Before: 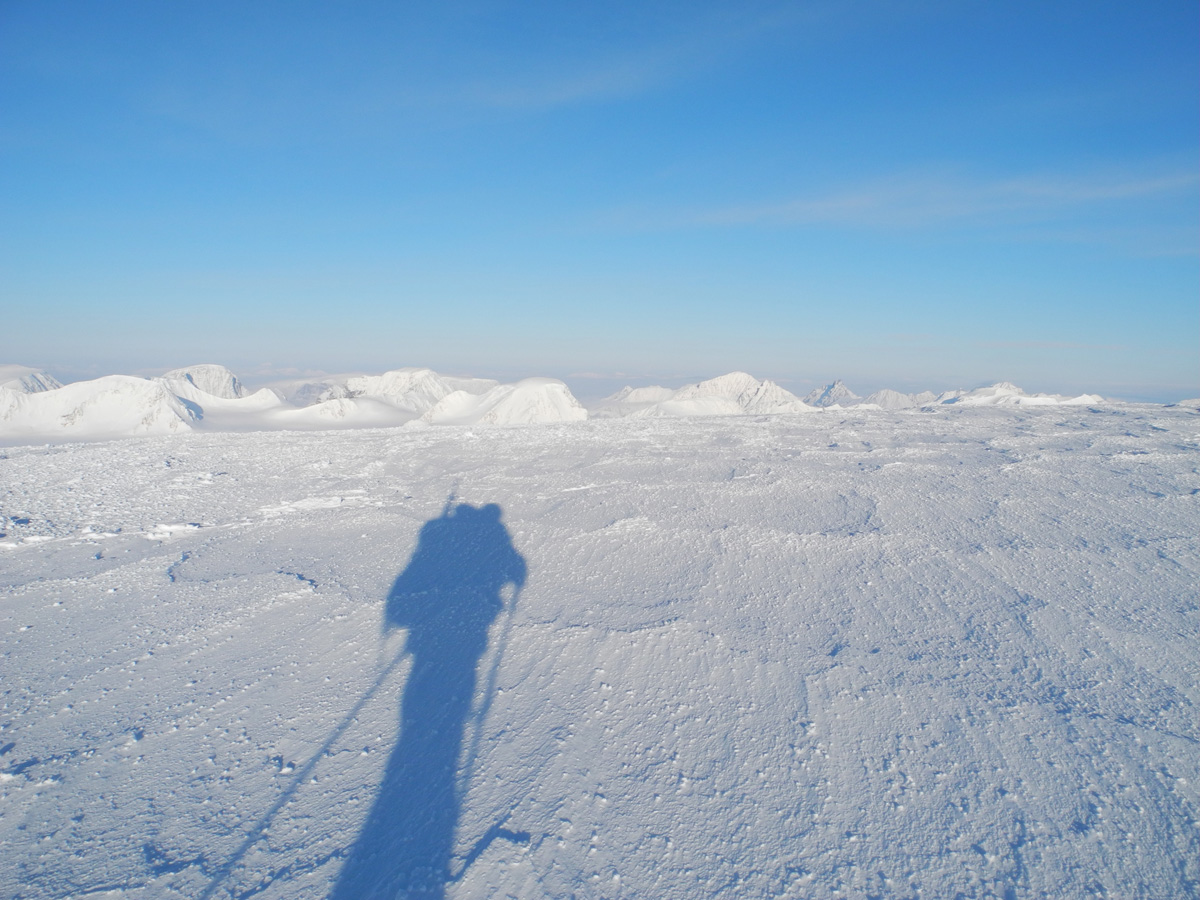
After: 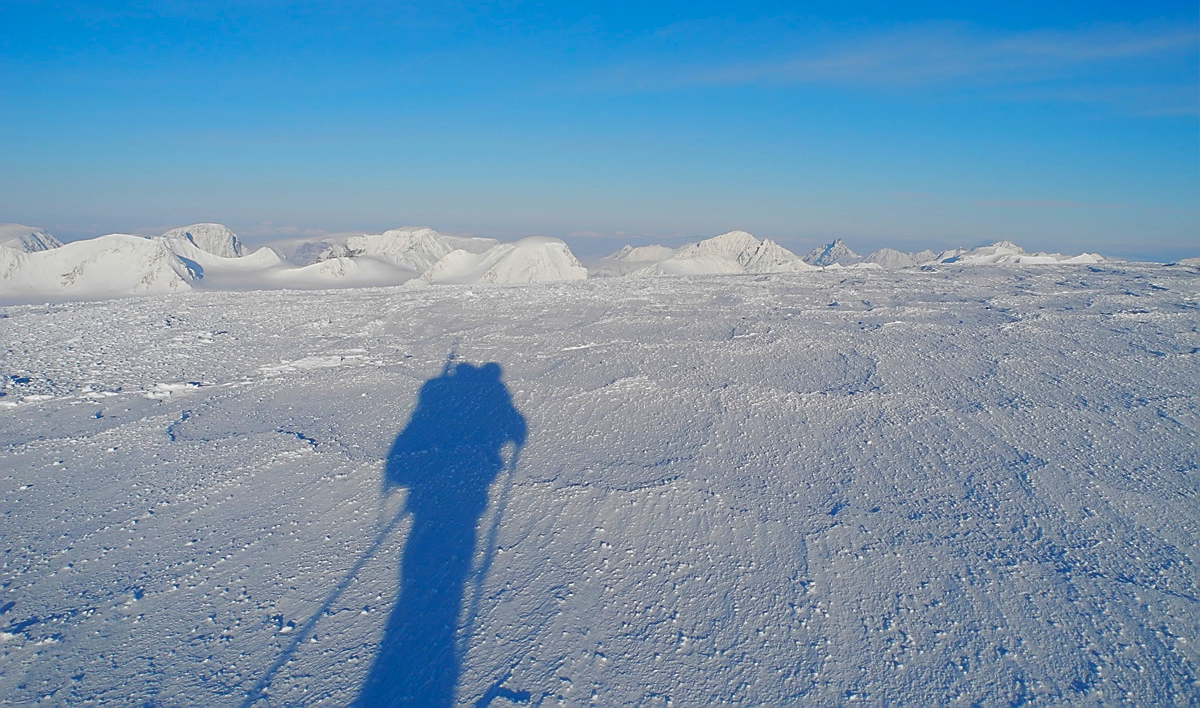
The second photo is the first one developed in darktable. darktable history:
sharpen: radius 1.4, amount 1.25, threshold 0.7
crop and rotate: top 15.774%, bottom 5.506%
lowpass: radius 0.1, contrast 0.85, saturation 1.1, unbound 0
base curve: curves: ch0 [(0, 0.02) (0.083, 0.036) (1, 1)], preserve colors none
